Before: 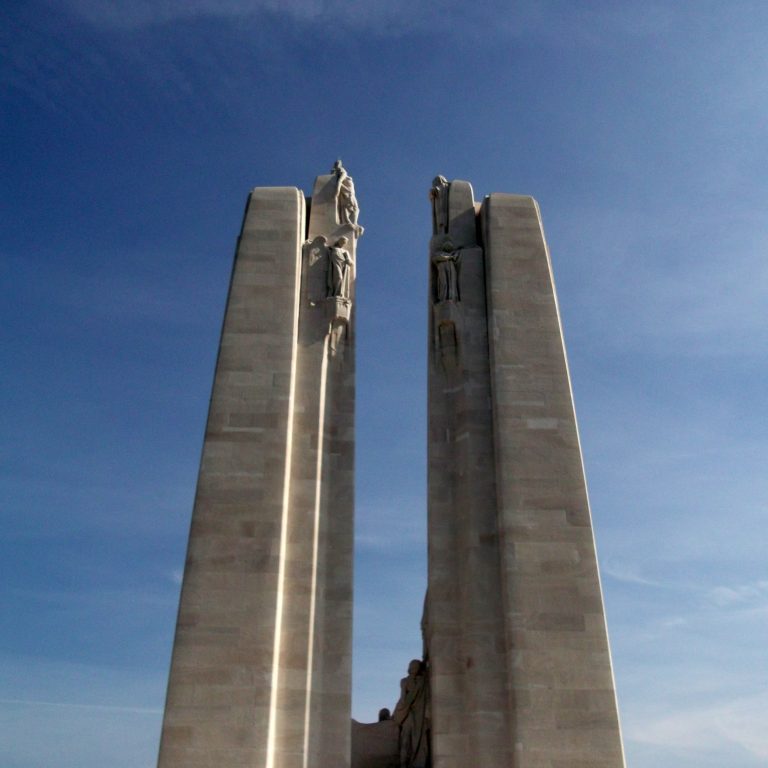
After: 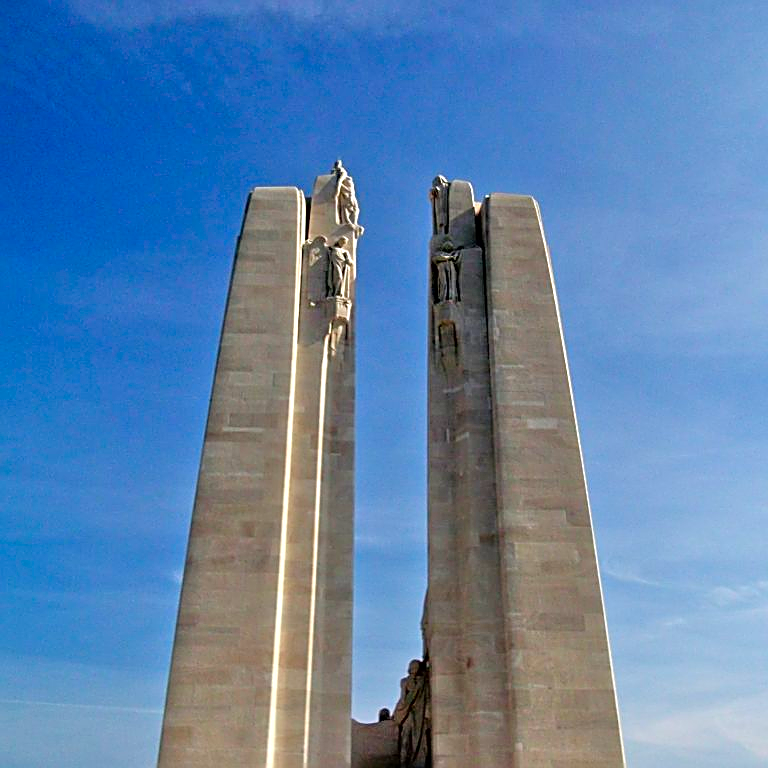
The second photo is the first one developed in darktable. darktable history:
contrast brightness saturation: brightness -0.02, saturation 0.35
sharpen: amount 0.901
tone equalizer: -7 EV 0.15 EV, -6 EV 0.6 EV, -5 EV 1.15 EV, -4 EV 1.33 EV, -3 EV 1.15 EV, -2 EV 0.6 EV, -1 EV 0.15 EV, mask exposure compensation -0.5 EV
